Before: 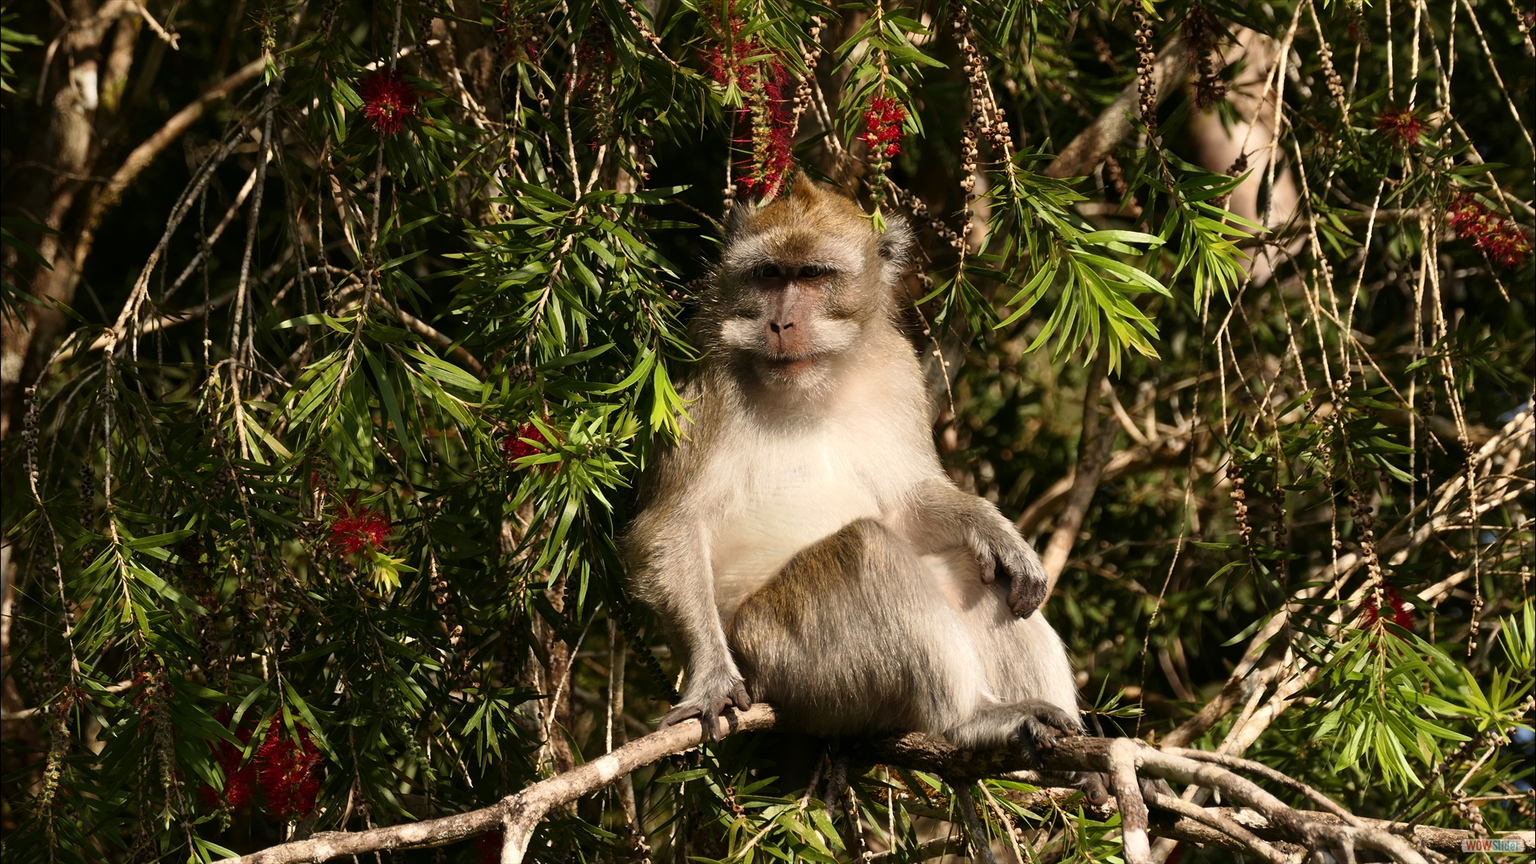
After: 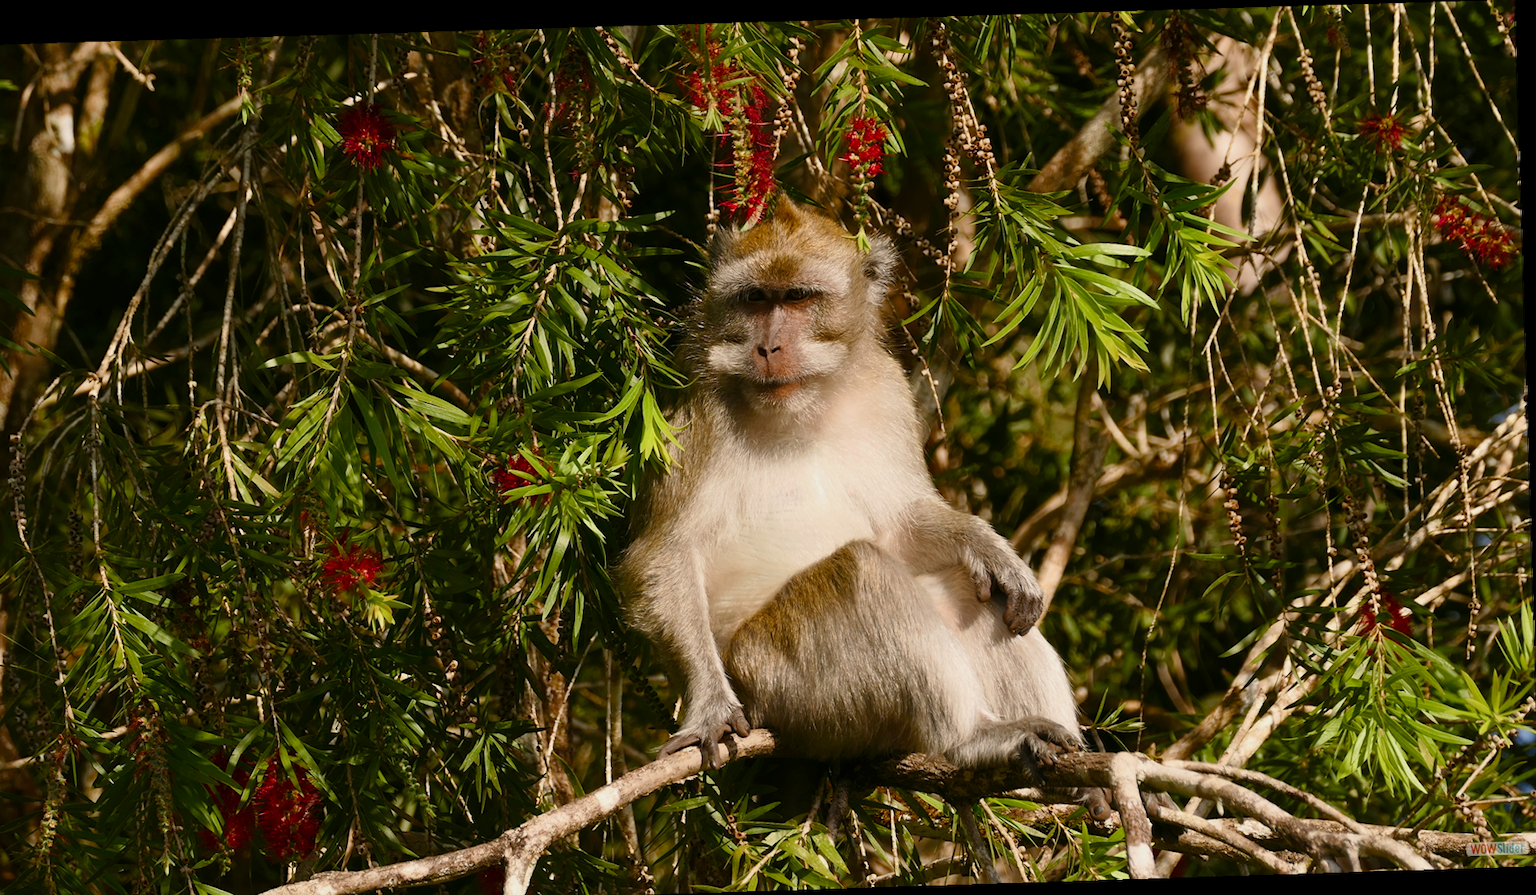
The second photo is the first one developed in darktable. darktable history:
tone equalizer: on, module defaults
color balance rgb: shadows lift › chroma 1%, shadows lift › hue 113°, highlights gain › chroma 0.2%, highlights gain › hue 333°, perceptual saturation grading › global saturation 20%, perceptual saturation grading › highlights -25%, perceptual saturation grading › shadows 25%, contrast -10%
rotate and perspective: rotation -1.77°, lens shift (horizontal) 0.004, automatic cropping off
crop: left 1.743%, right 0.268%, bottom 2.011%
